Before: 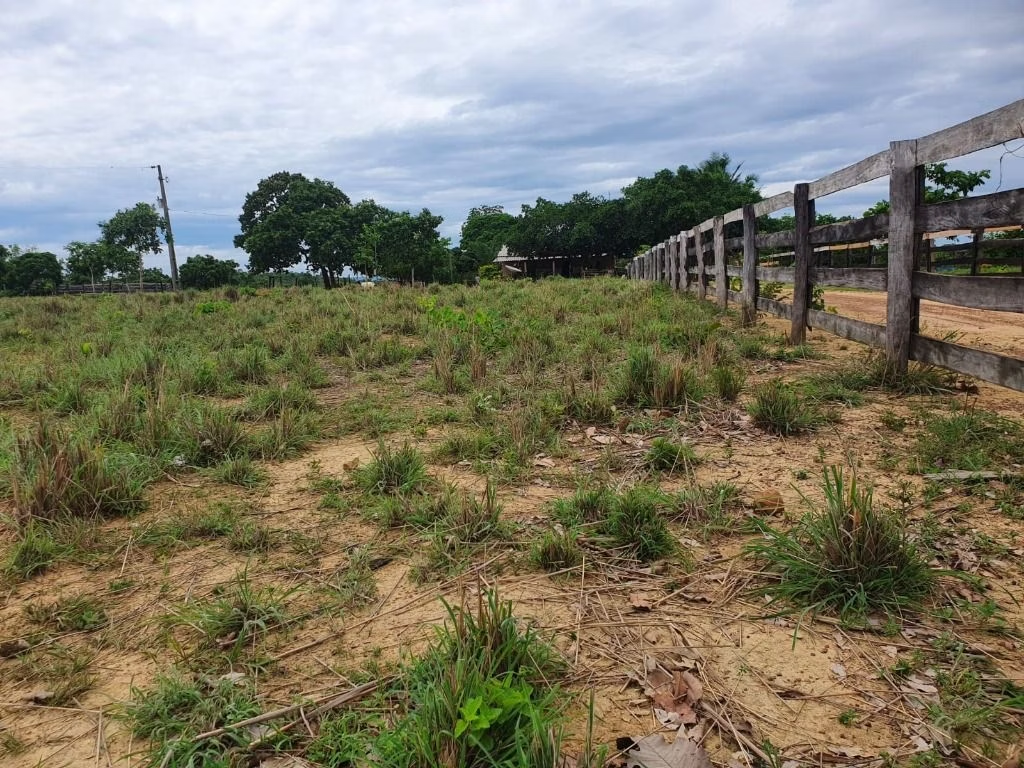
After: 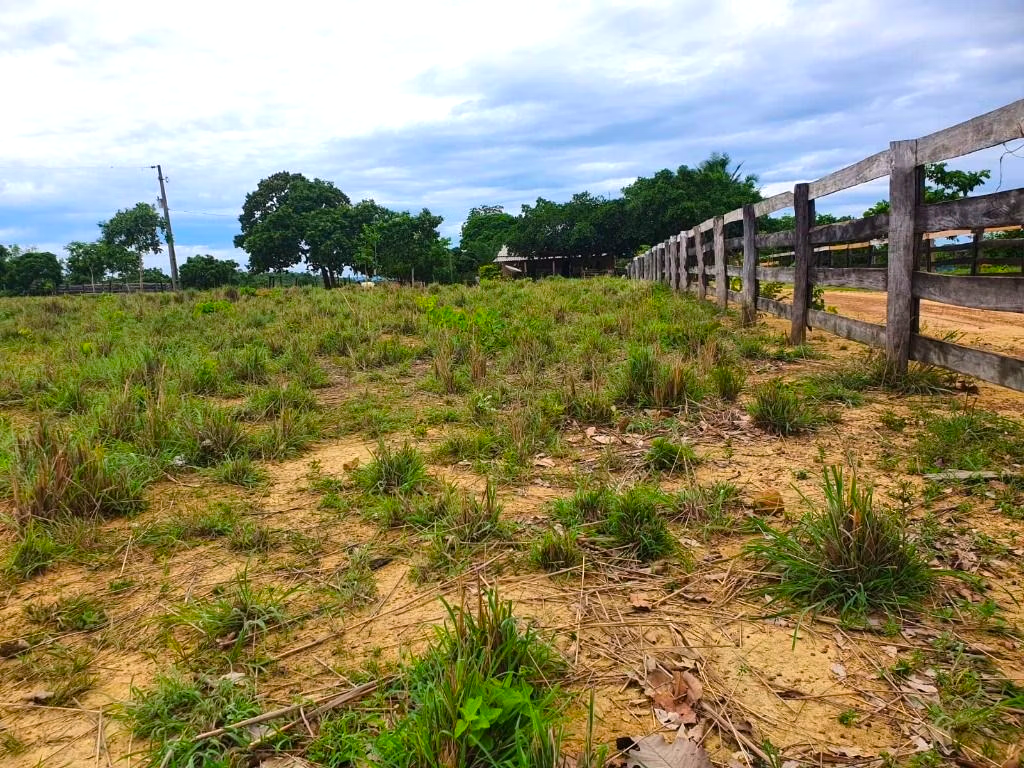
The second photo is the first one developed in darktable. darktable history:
color balance rgb: highlights gain › chroma 0.221%, highlights gain › hue 331.46°, linear chroma grading › global chroma 24.365%, perceptual saturation grading › global saturation 0.373%, perceptual brilliance grading › global brilliance 11.254%, global vibrance 22.371%
